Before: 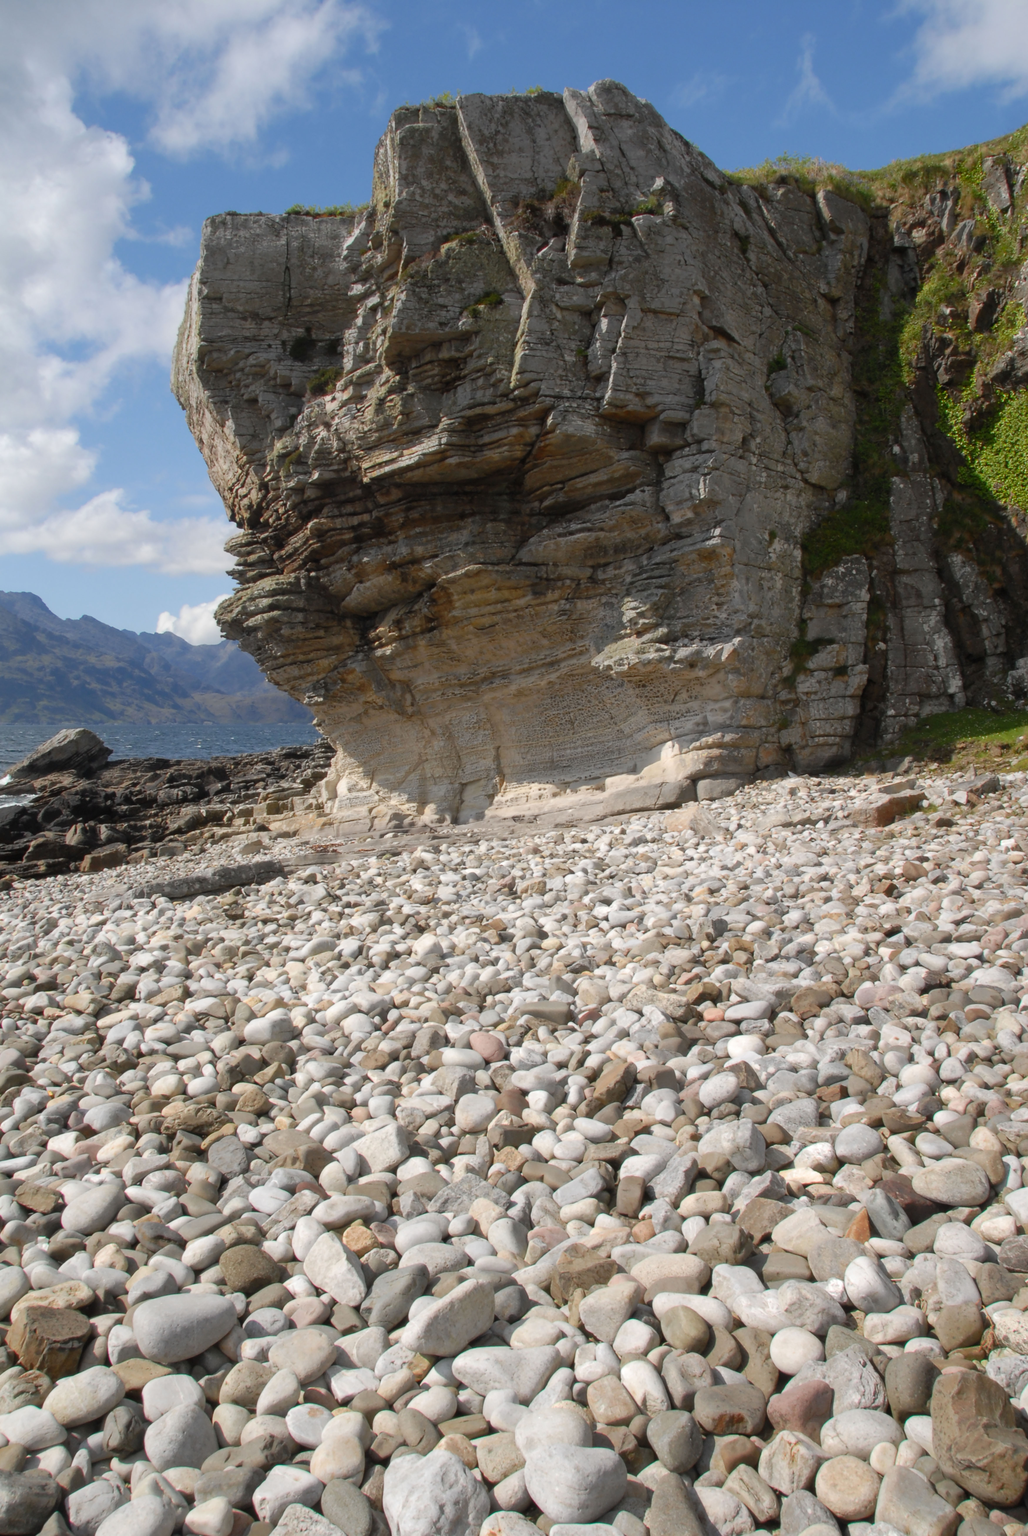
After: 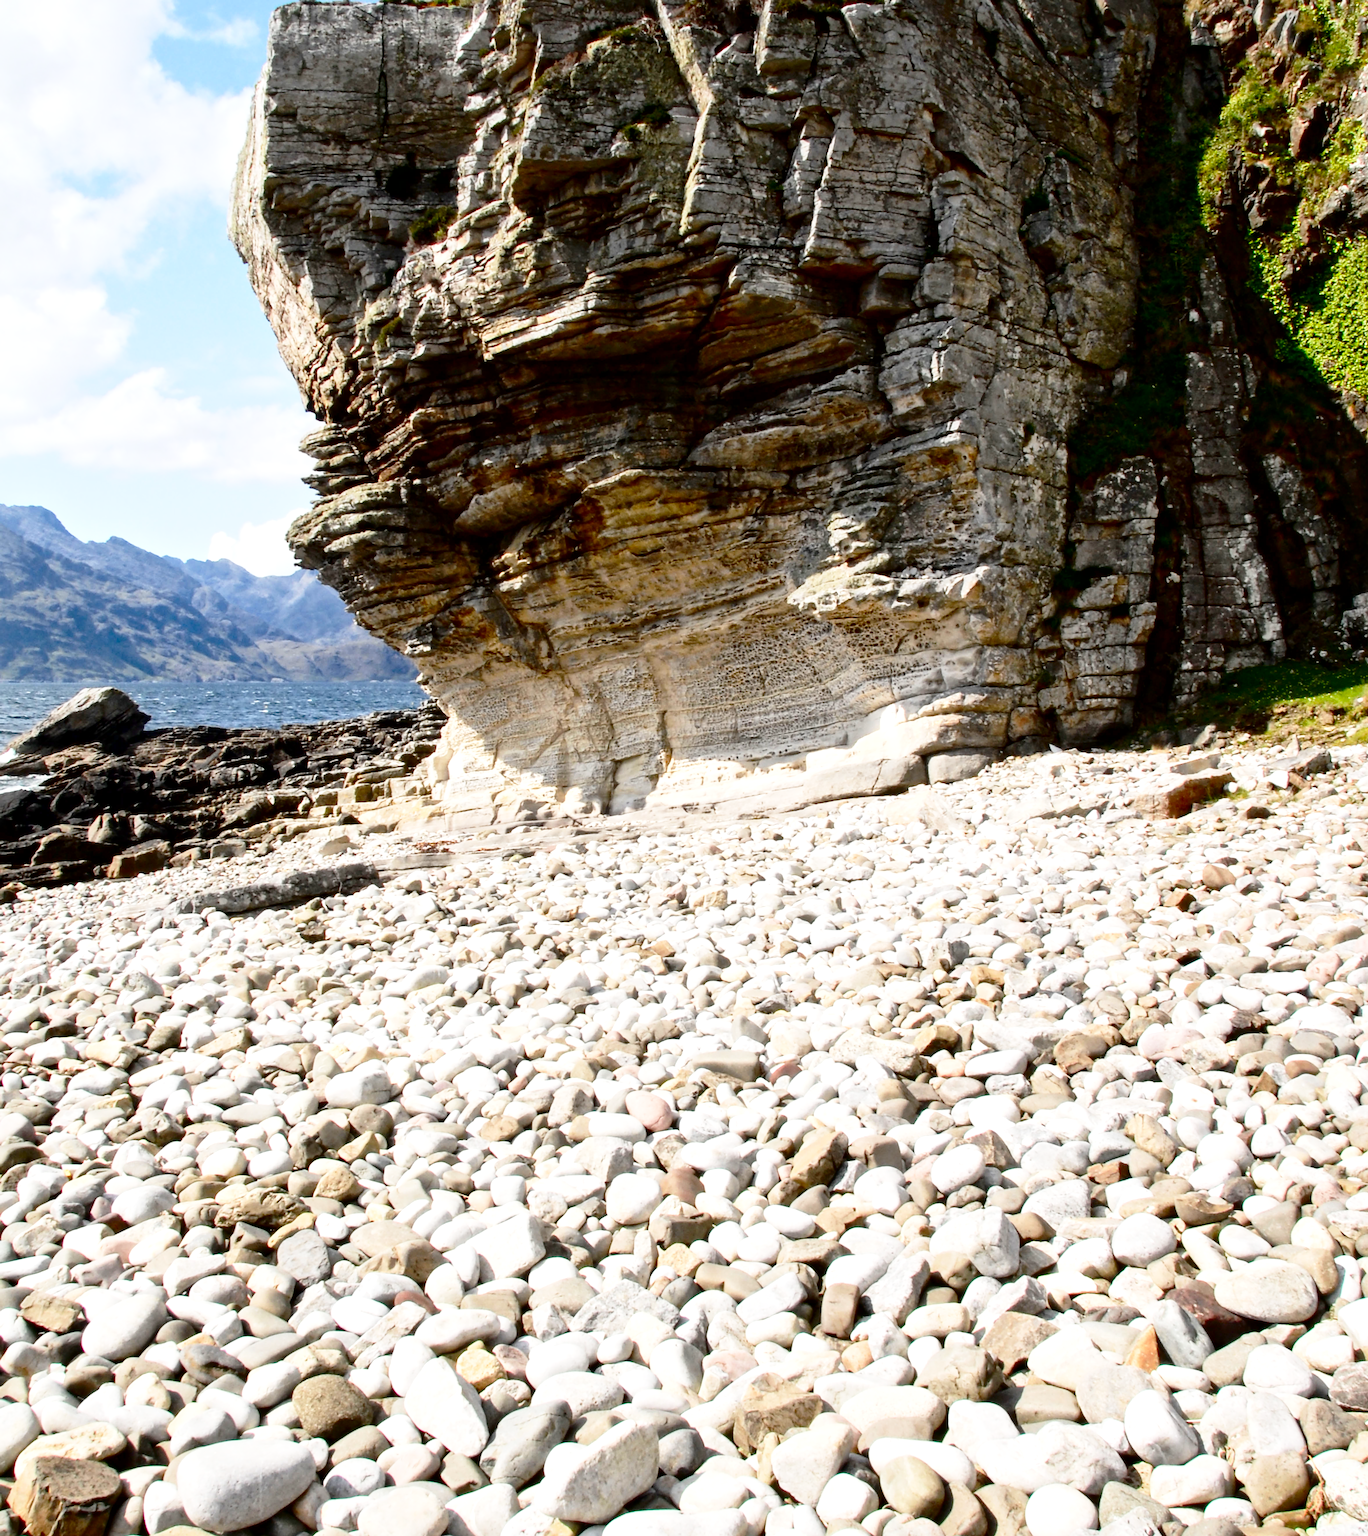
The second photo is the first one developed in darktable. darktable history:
crop: top 13.835%, bottom 11.041%
exposure: black level correction 0.001, exposure 0.499 EV, compensate highlight preservation false
local contrast: mode bilateral grid, contrast 20, coarseness 49, detail 132%, midtone range 0.2
contrast brightness saturation: contrast 0.238, brightness -0.241, saturation 0.135
base curve: curves: ch0 [(0, 0) (0.028, 0.03) (0.121, 0.232) (0.46, 0.748) (0.859, 0.968) (1, 1)], preserve colors none
